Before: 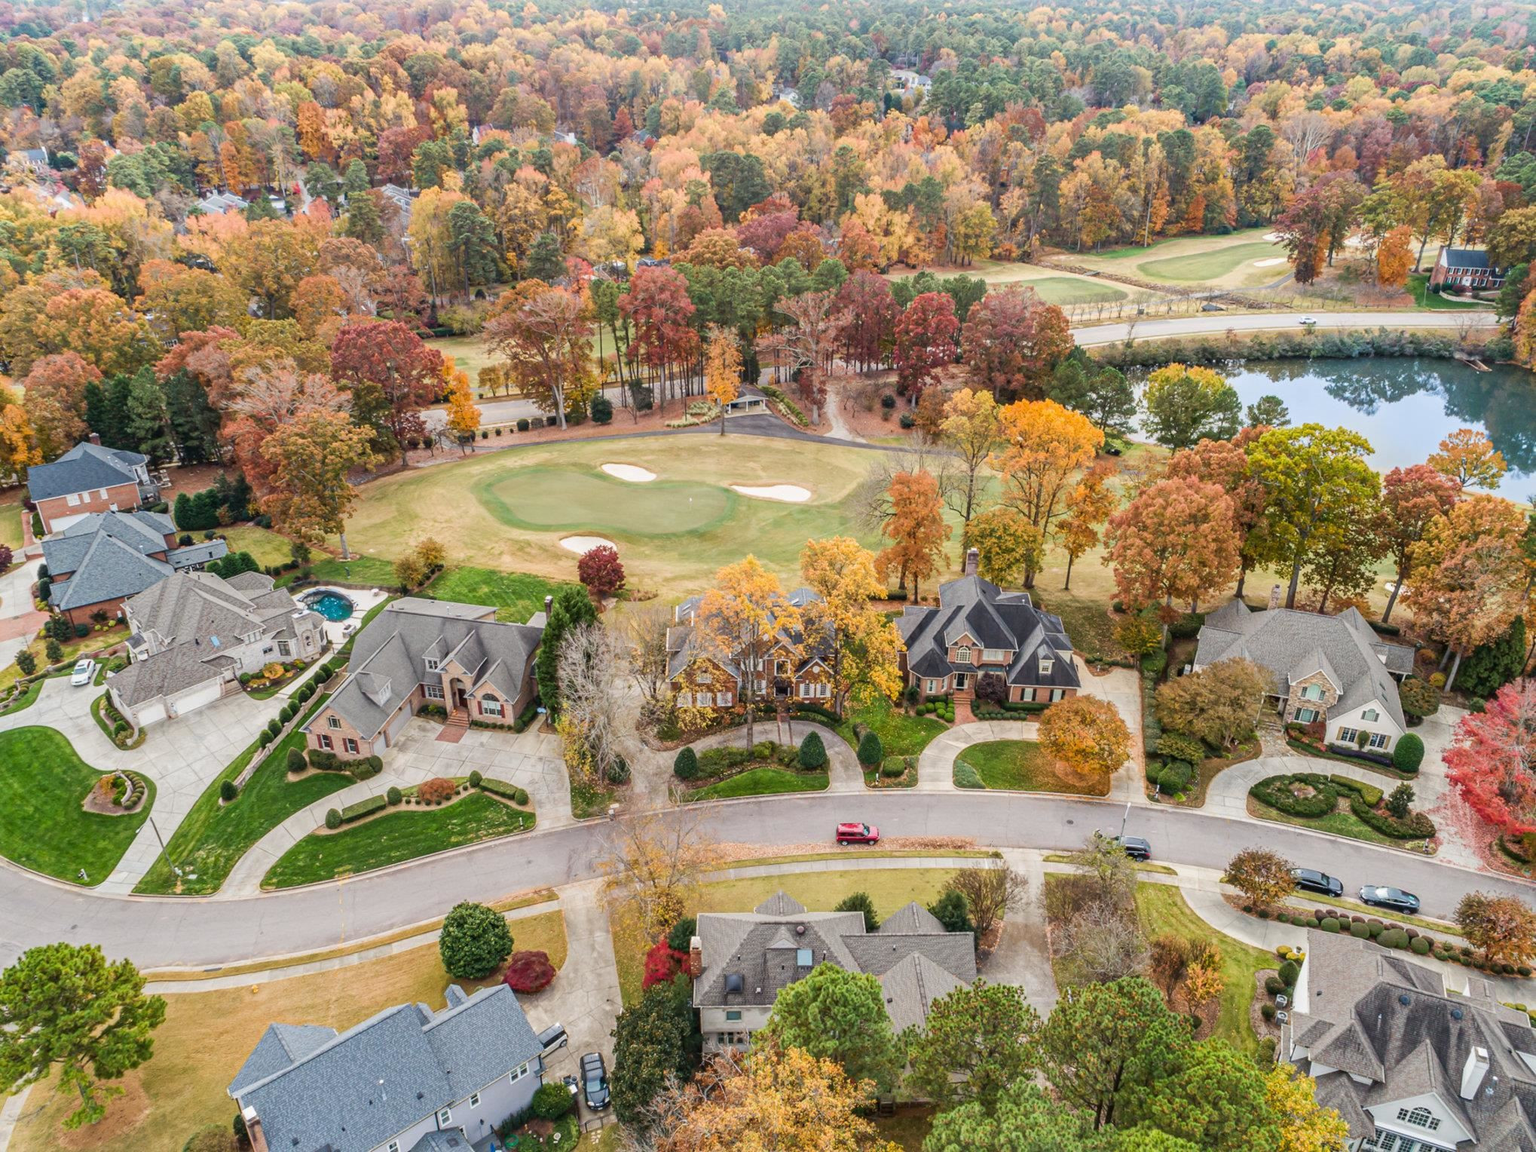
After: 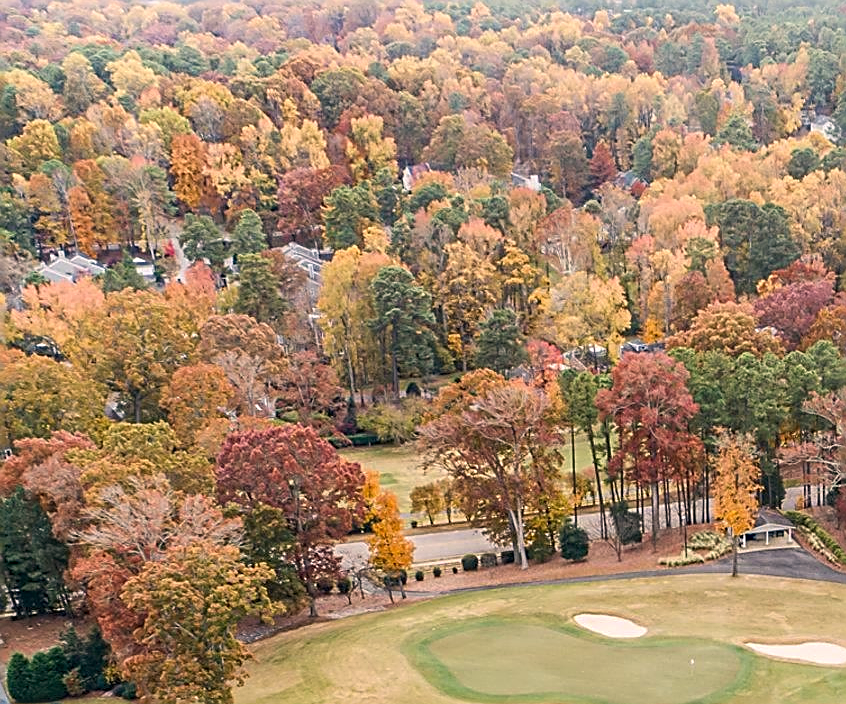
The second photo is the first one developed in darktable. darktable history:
crop and rotate: left 11.027%, top 0.068%, right 47.443%, bottom 53.857%
sharpen: amount 1.013
color correction: highlights a* 5.41, highlights b* 5.3, shadows a* -4.27, shadows b* -4.98
